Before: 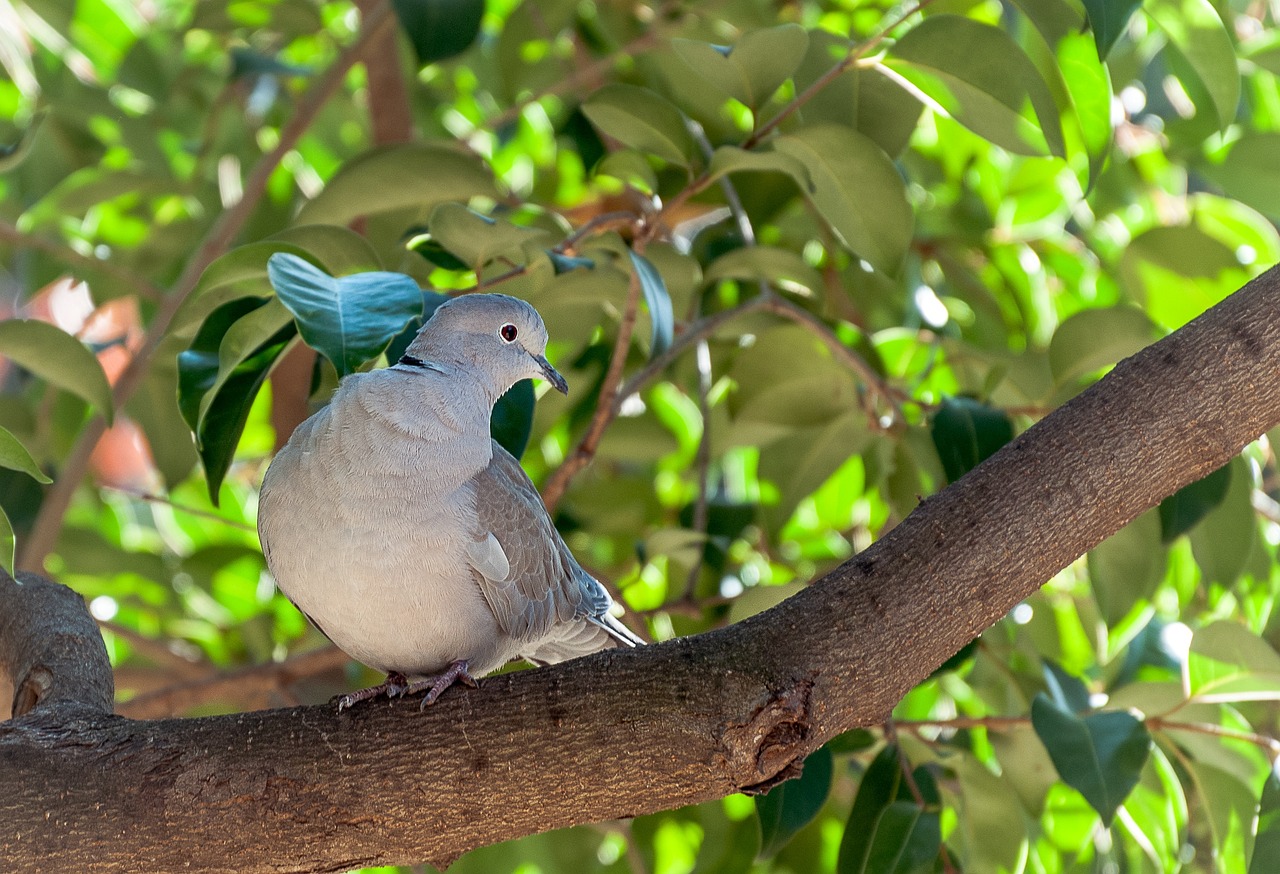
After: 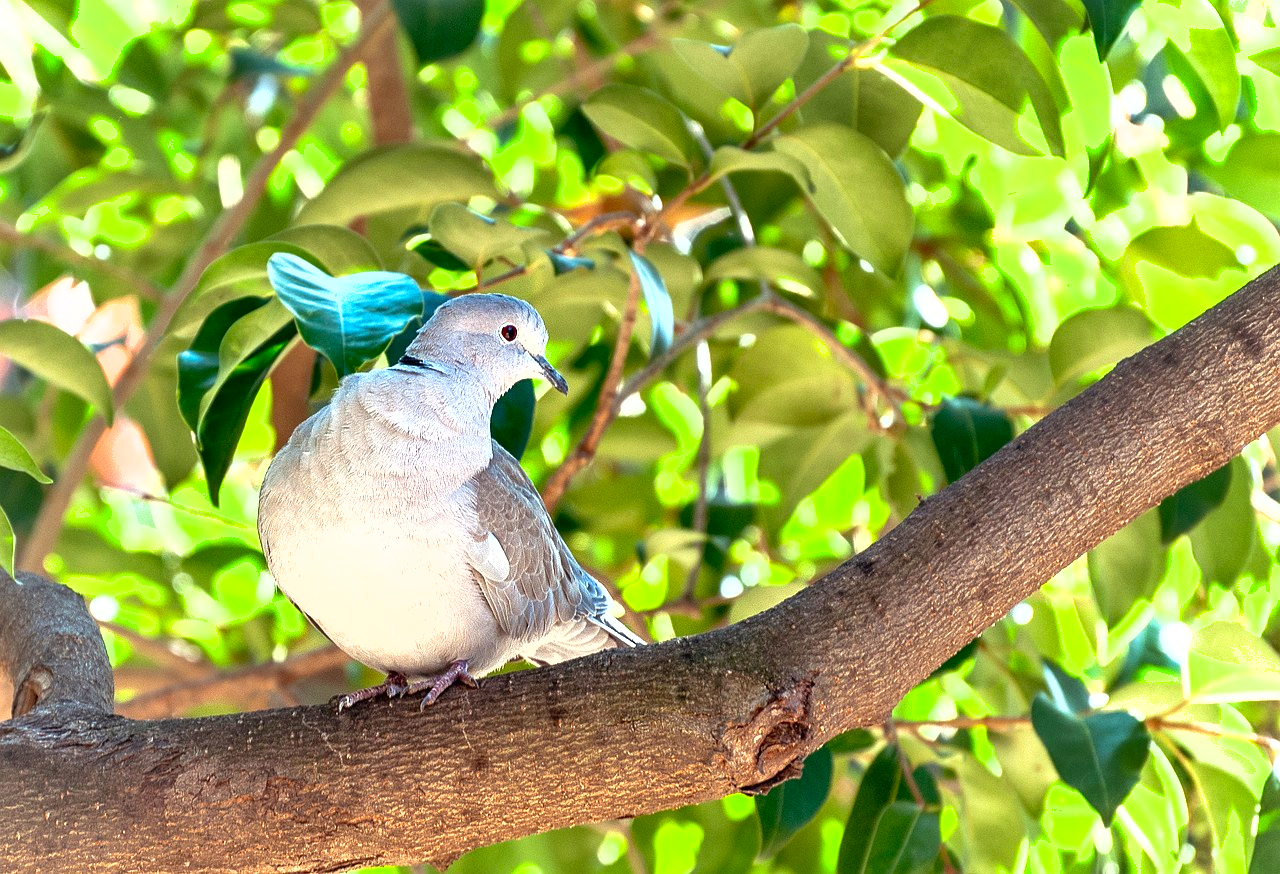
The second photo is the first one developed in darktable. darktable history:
shadows and highlights: shadows 58.9, soften with gaussian
exposure: black level correction 0, exposure 1.332 EV, compensate exposure bias true, compensate highlight preservation false
contrast brightness saturation: contrast 0.036, saturation 0.163
